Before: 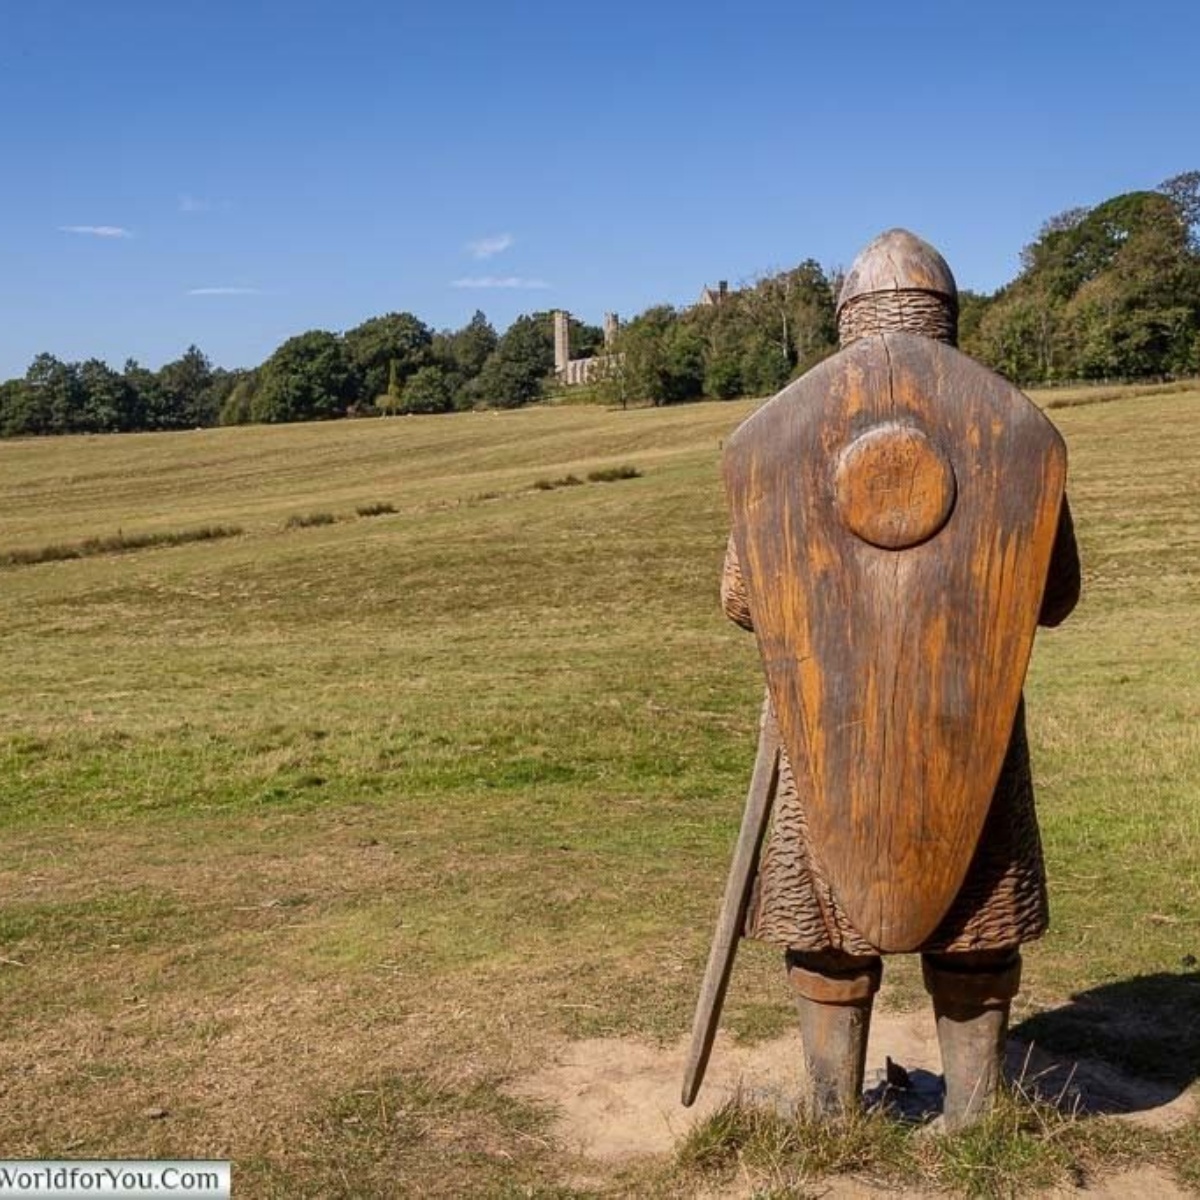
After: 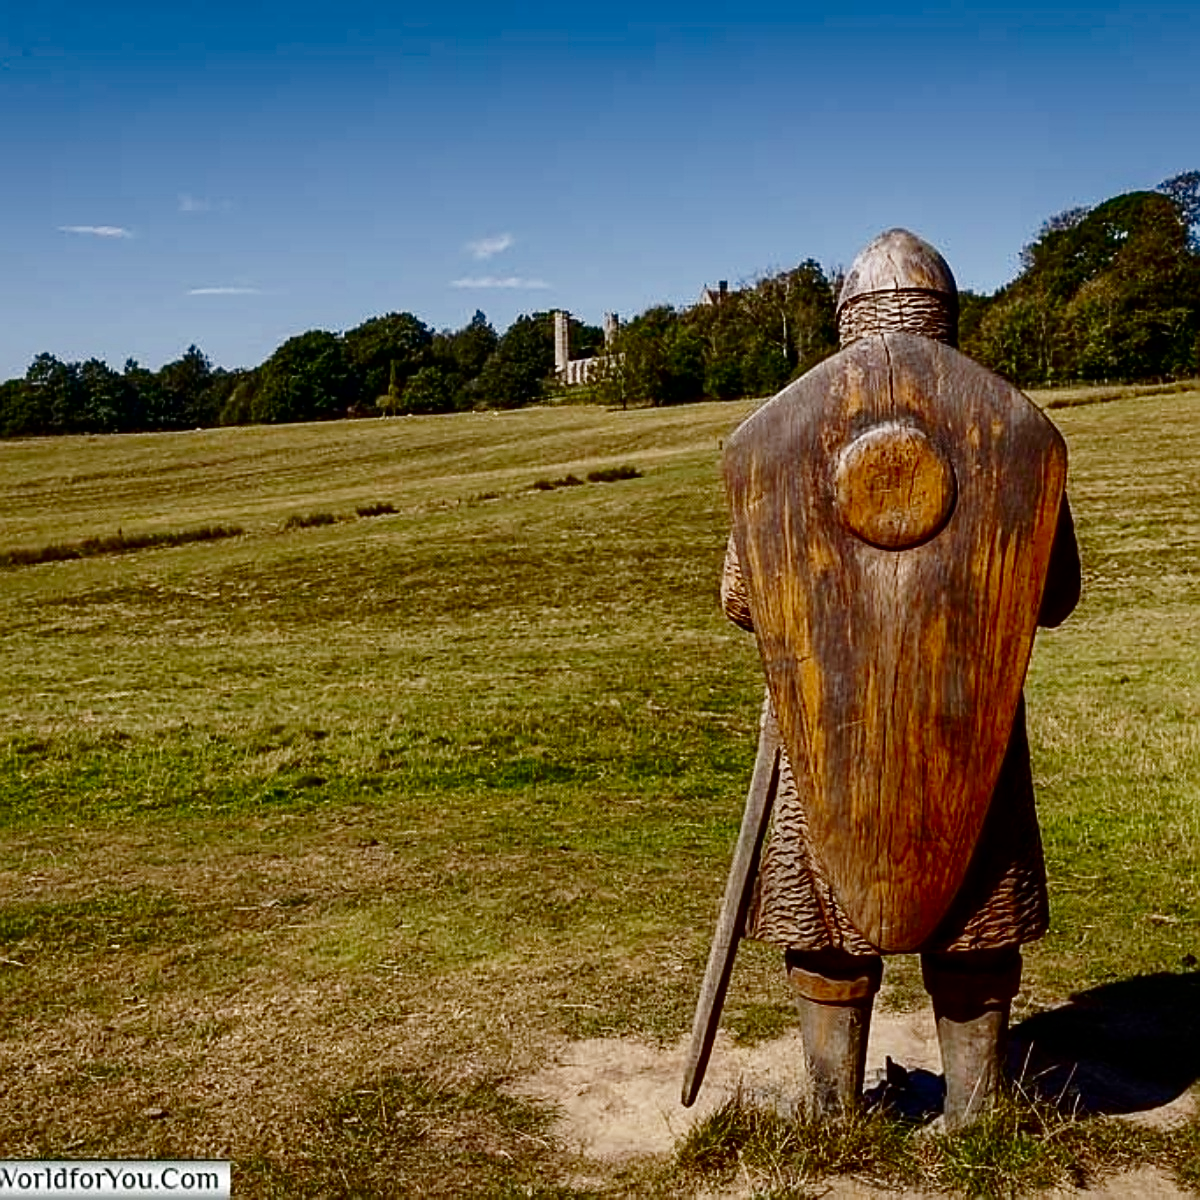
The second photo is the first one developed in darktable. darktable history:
sharpen: on, module defaults
base curve: curves: ch0 [(0, 0) (0.032, 0.025) (0.121, 0.166) (0.206, 0.329) (0.605, 0.79) (1, 1)], preserve colors none
contrast brightness saturation: brightness -0.523
